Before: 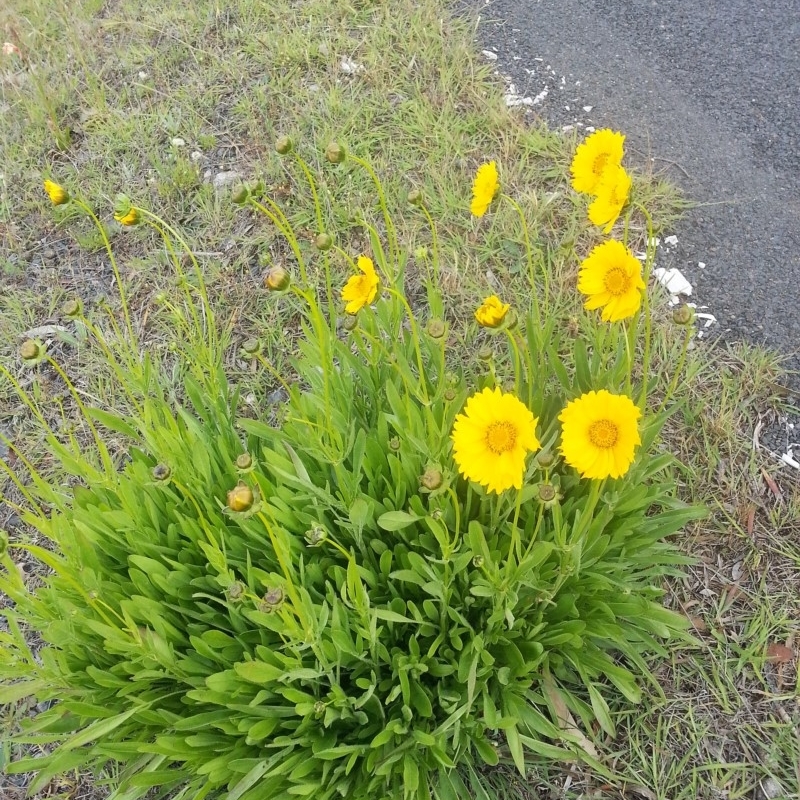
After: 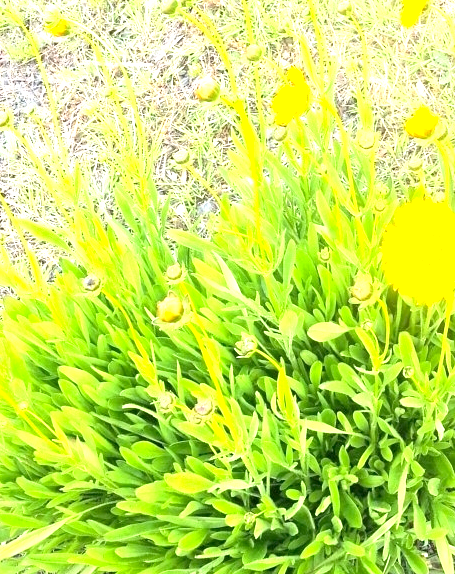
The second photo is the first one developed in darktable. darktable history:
contrast brightness saturation: contrast 0.095, brightness 0.031, saturation 0.093
exposure: black level correction 0.001, exposure 1.806 EV, compensate highlight preservation false
crop: left 8.771%, top 23.708%, right 34.351%, bottom 4.514%
